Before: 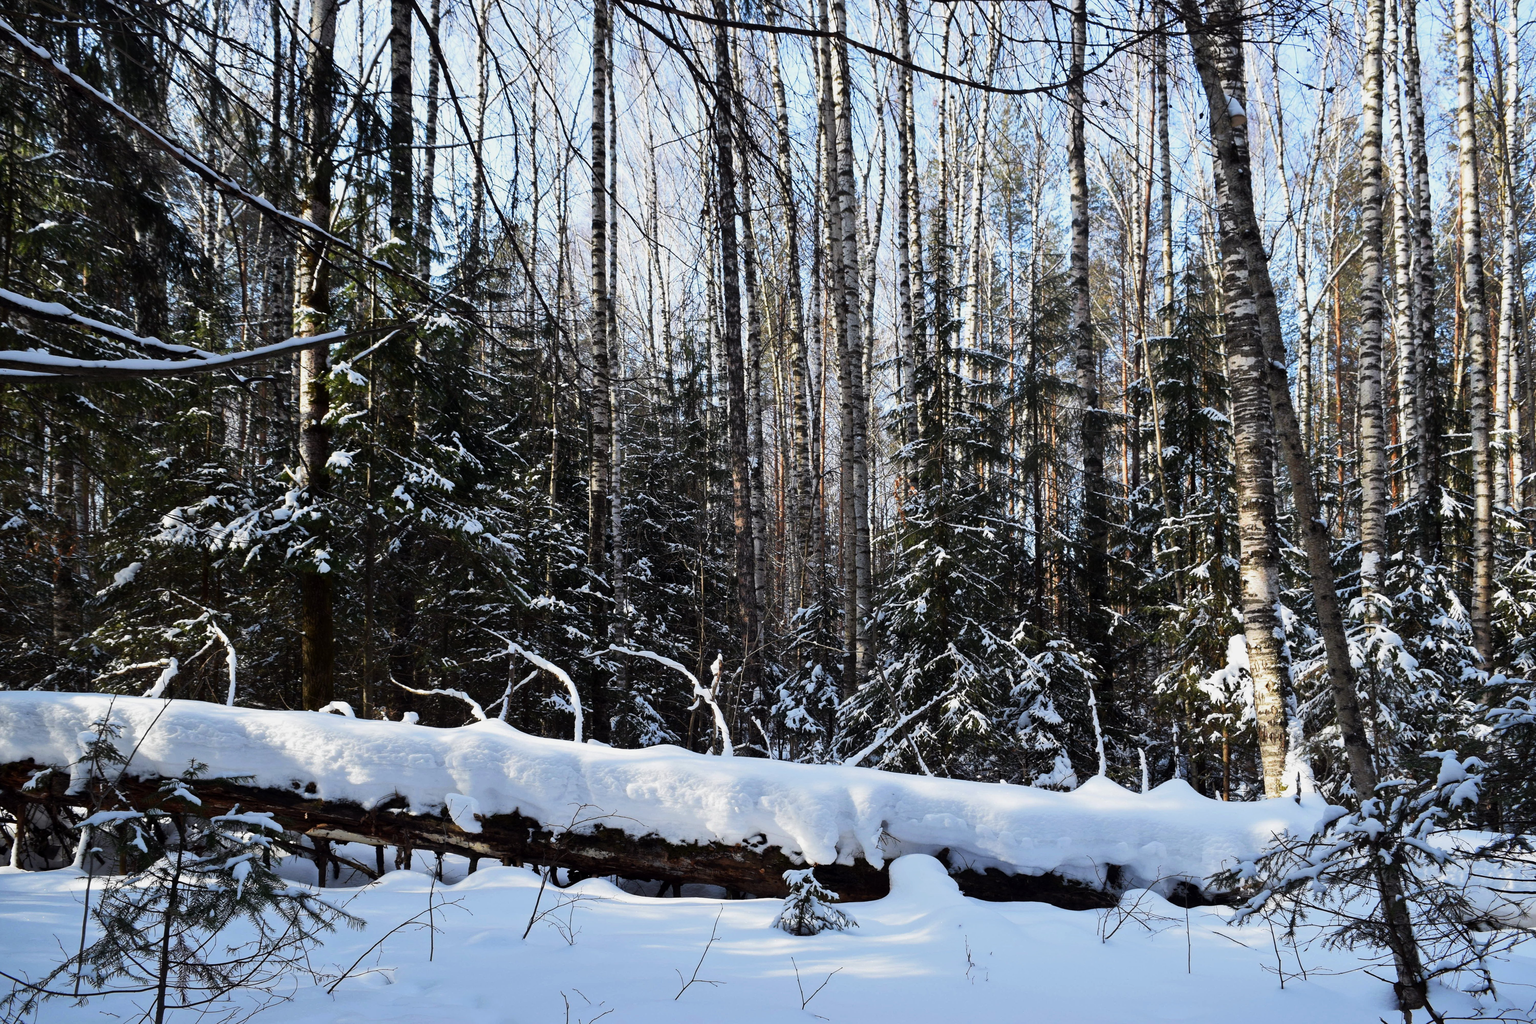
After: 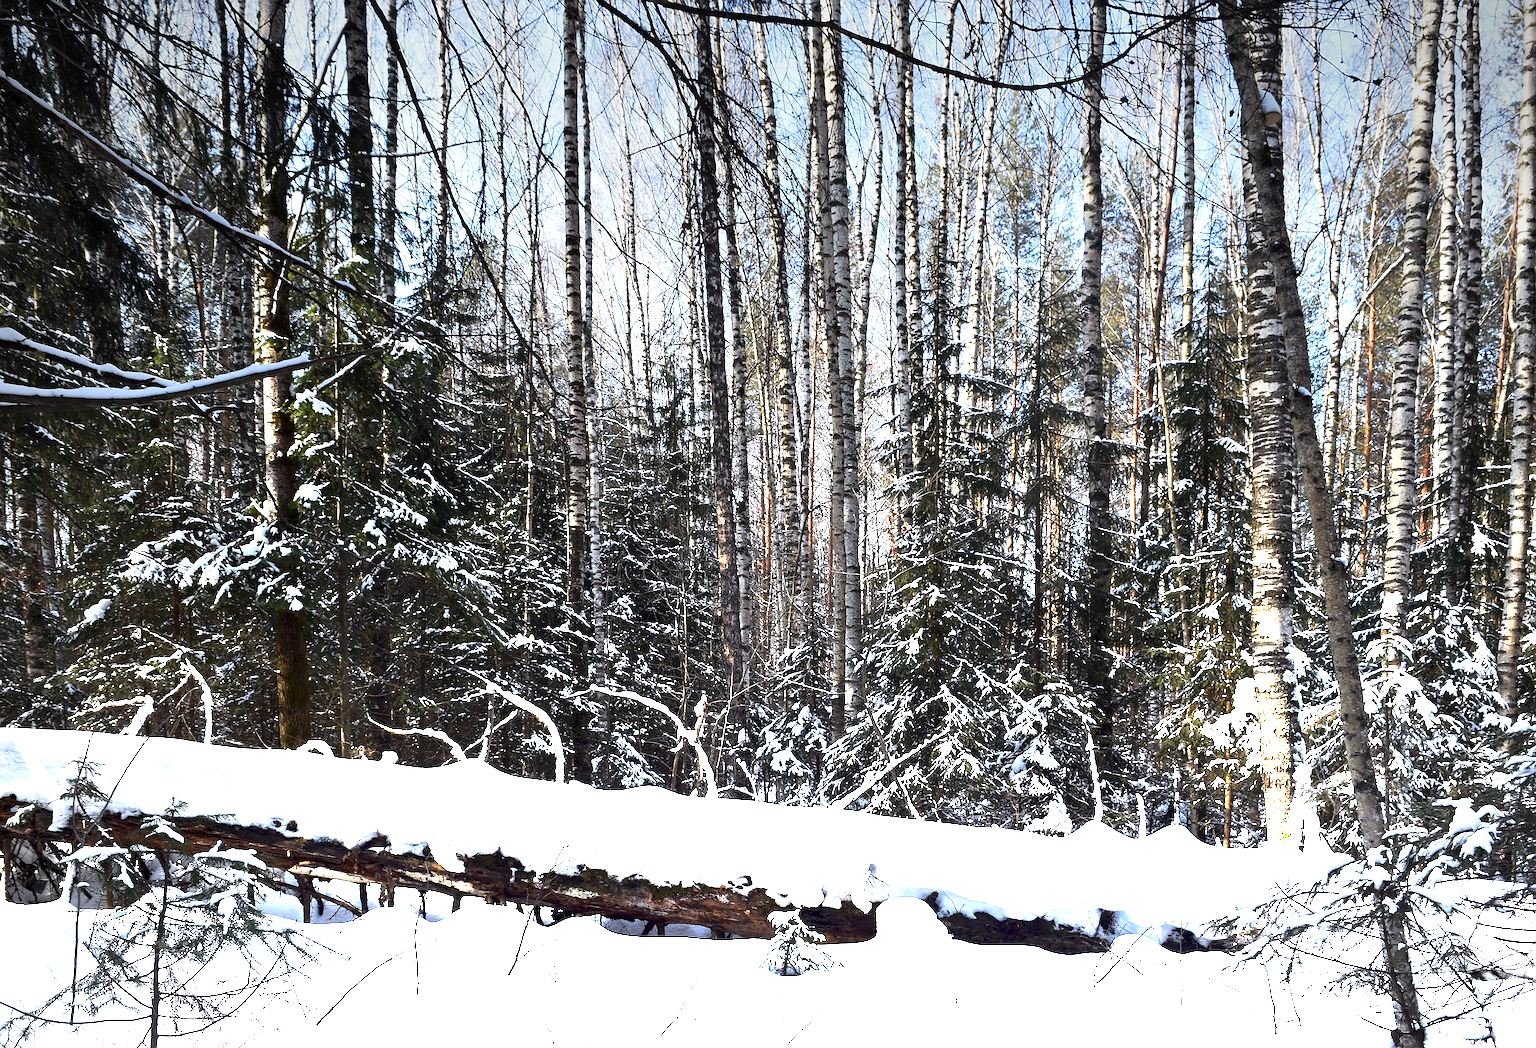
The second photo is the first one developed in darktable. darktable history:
rotate and perspective: rotation 0.074°, lens shift (vertical) 0.096, lens shift (horizontal) -0.041, crop left 0.043, crop right 0.952, crop top 0.024, crop bottom 0.979
vignetting: on, module defaults
graduated density: density -3.9 EV
sharpen: radius 2.531, amount 0.628
